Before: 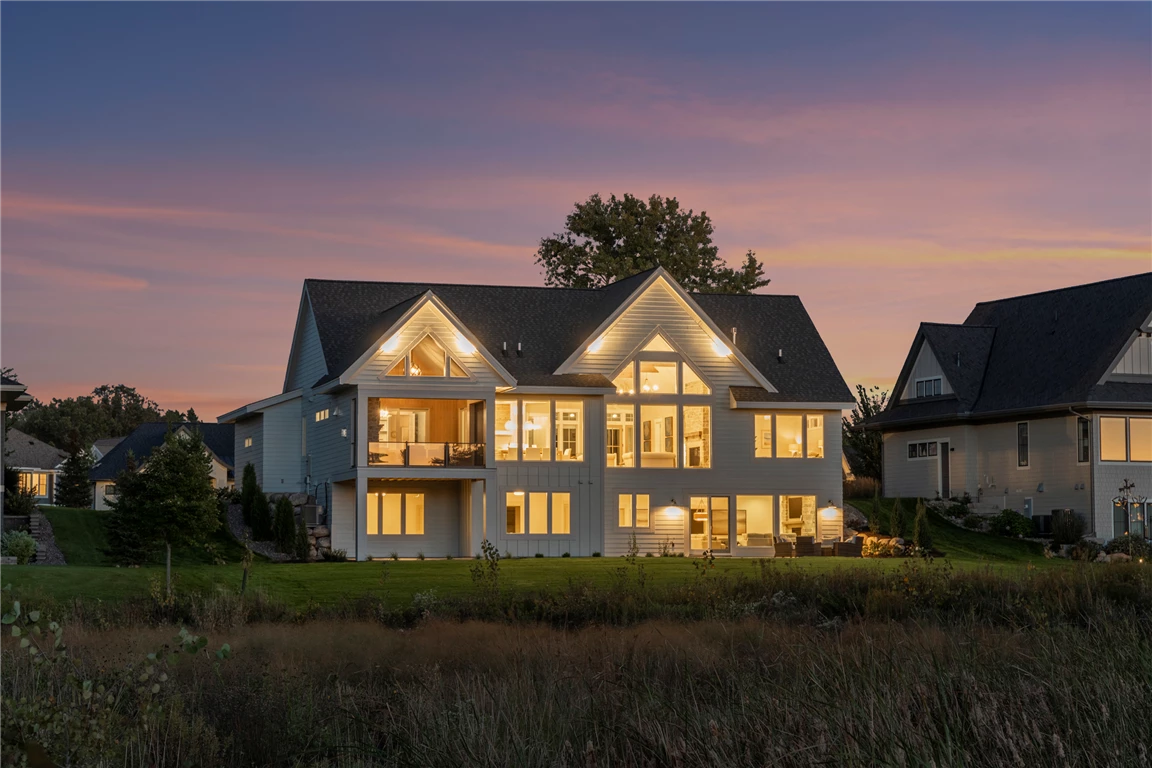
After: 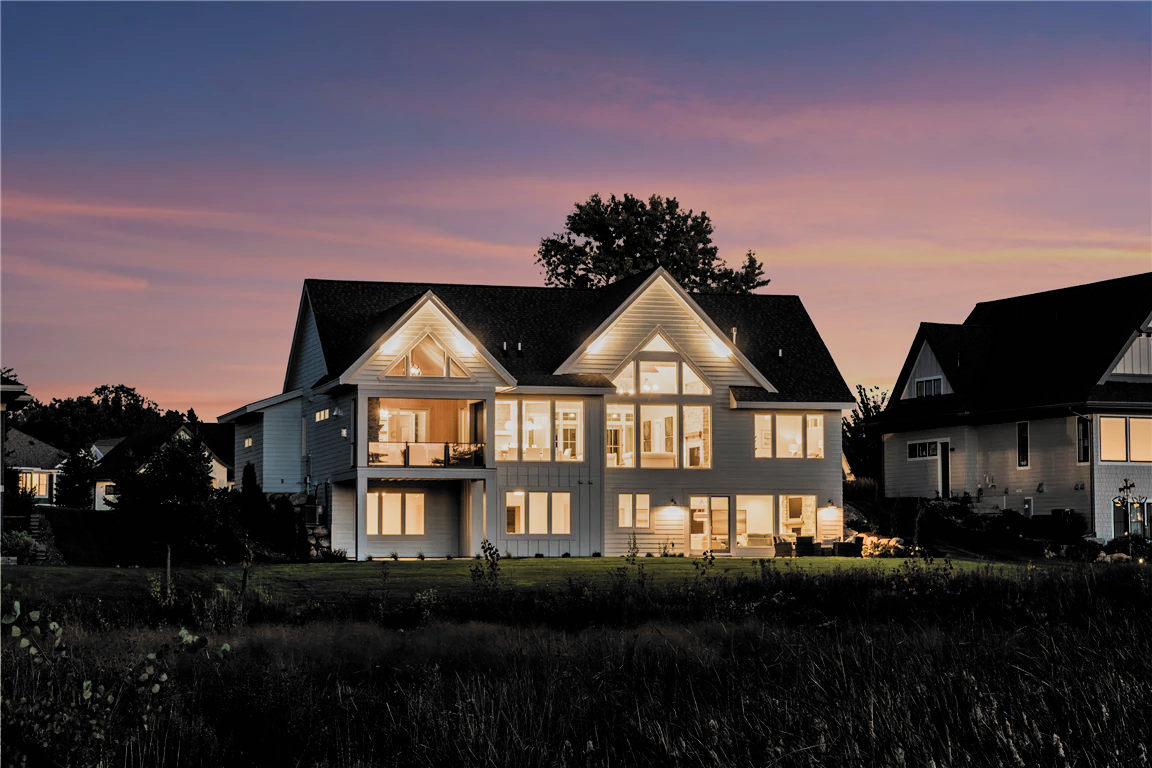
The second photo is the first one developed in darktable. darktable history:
shadows and highlights: shadows 49.38, highlights -41.52, soften with gaussian
filmic rgb: black relative exposure -5 EV, white relative exposure 3.98 EV, hardness 2.9, contrast 1.299, highlights saturation mix -30.97%, add noise in highlights 0, color science v3 (2019), use custom middle-gray values true, contrast in highlights soft
color correction: highlights b* 0.068, saturation 0.977
velvia: on, module defaults
